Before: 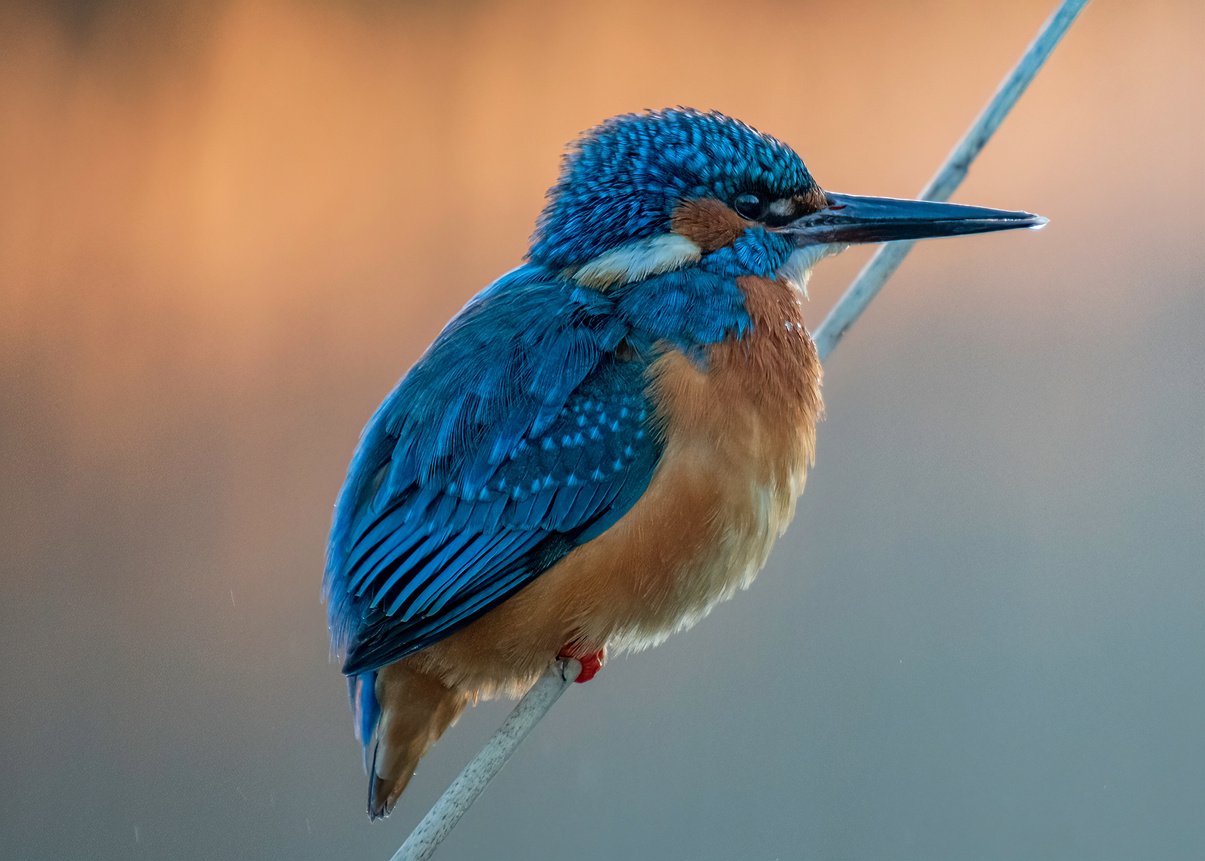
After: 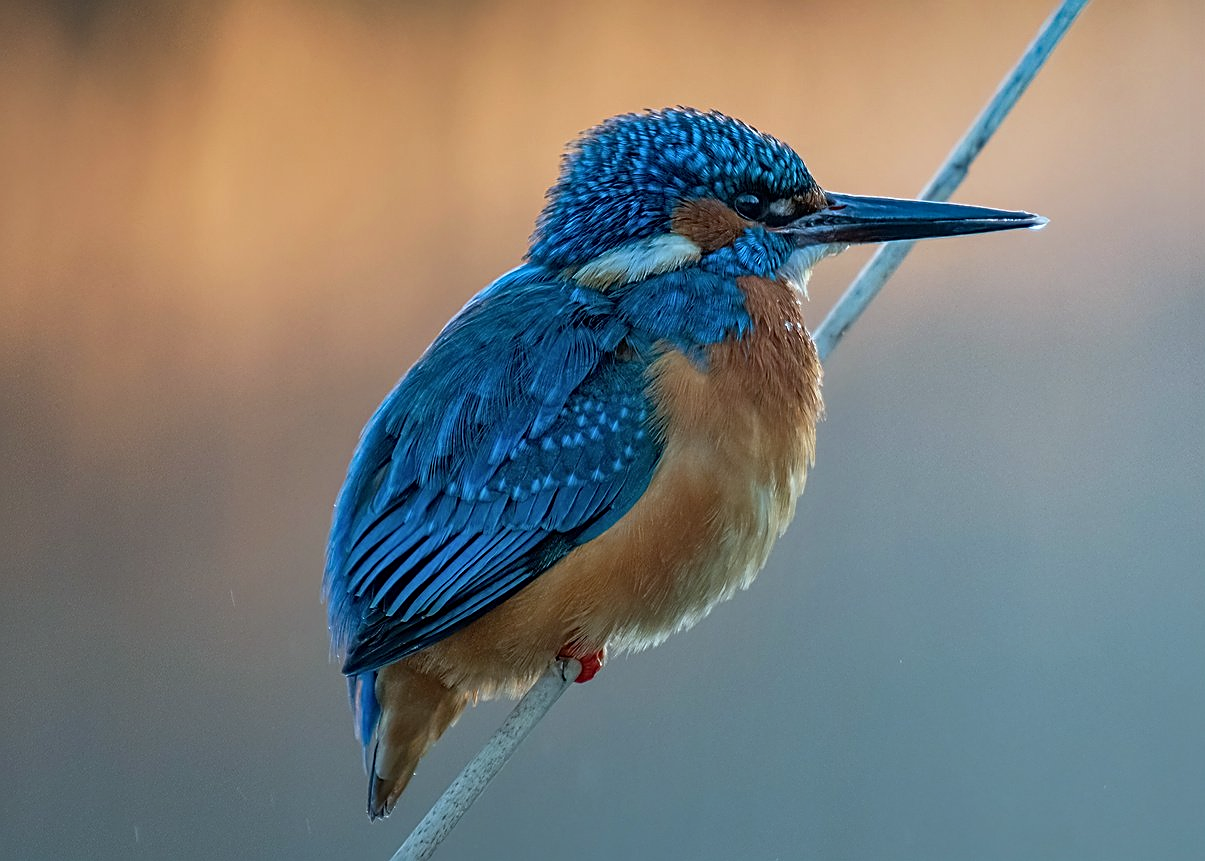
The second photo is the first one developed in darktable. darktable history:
tone equalizer: -7 EV -0.63 EV, -6 EV 1 EV, -5 EV -0.45 EV, -4 EV 0.43 EV, -3 EV 0.41 EV, -2 EV 0.15 EV, -1 EV -0.15 EV, +0 EV -0.39 EV, smoothing diameter 25%, edges refinement/feathering 10, preserve details guided filter
white balance: red 0.925, blue 1.046
sharpen: amount 0.55
shadows and highlights: low approximation 0.01, soften with gaussian
